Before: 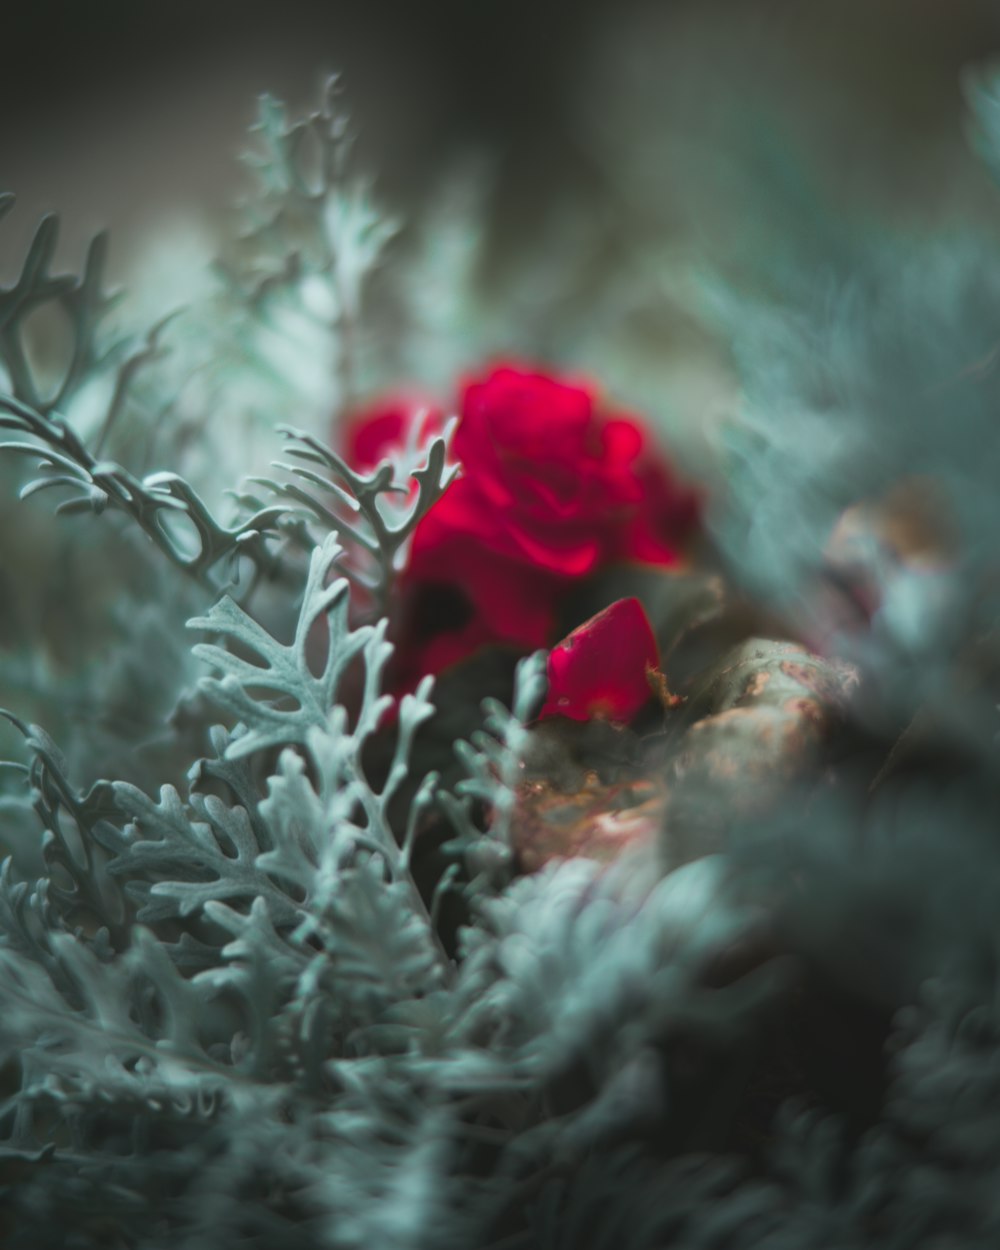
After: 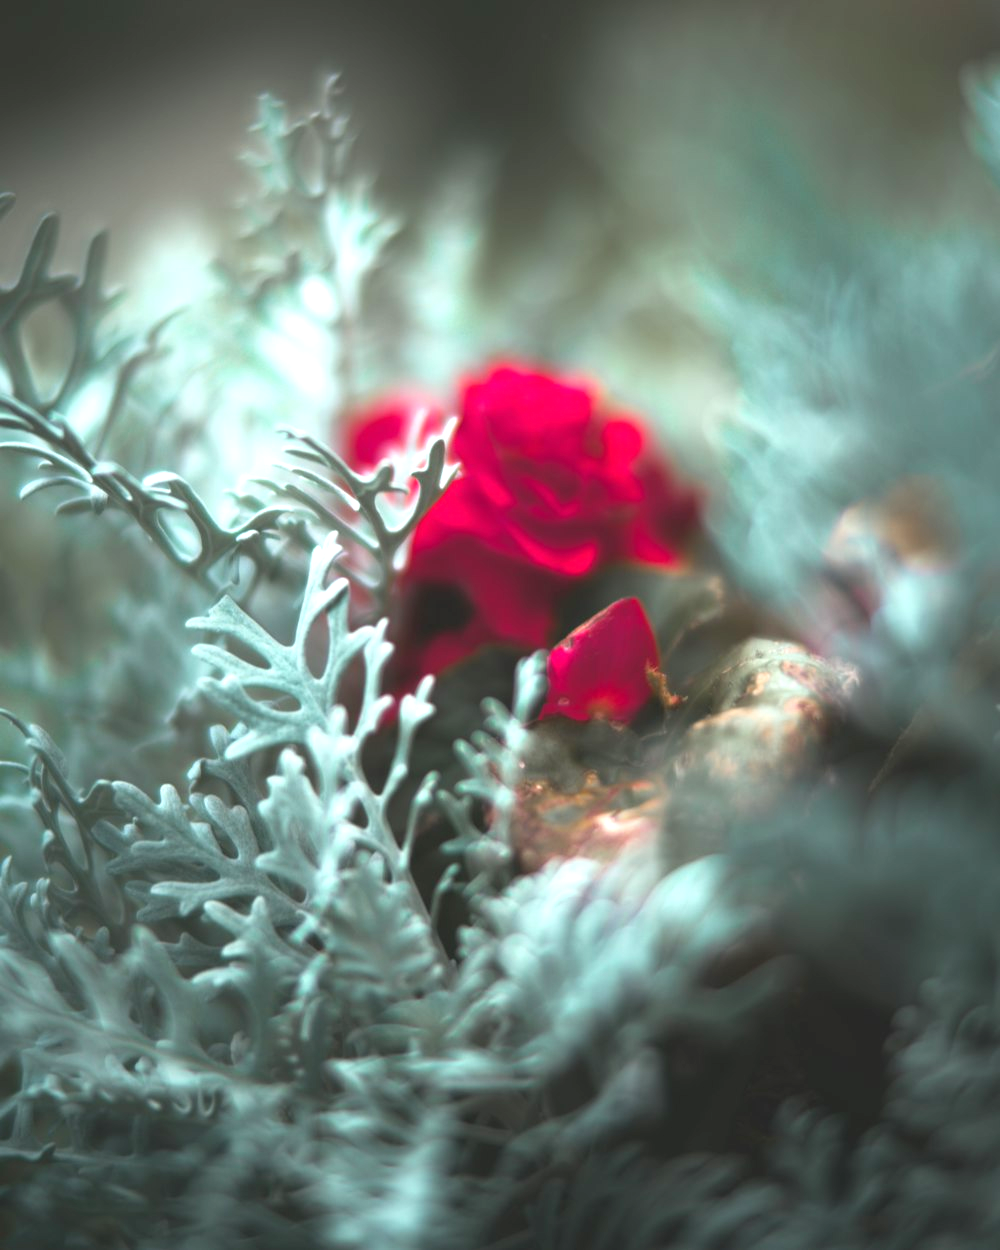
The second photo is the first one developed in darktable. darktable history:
white balance: emerald 1
exposure: exposure 1.061 EV, compensate highlight preservation false
